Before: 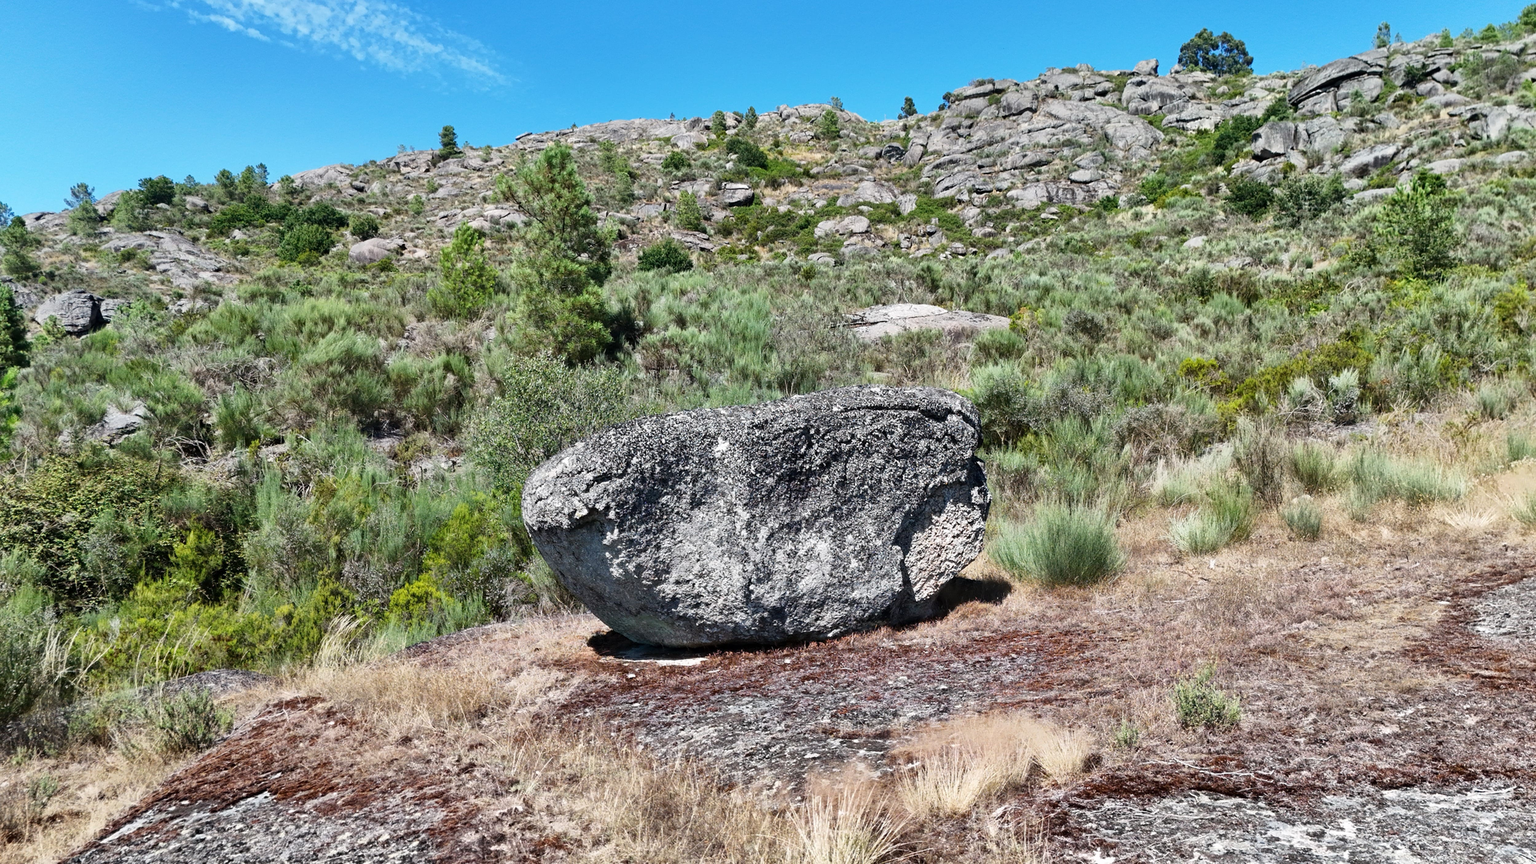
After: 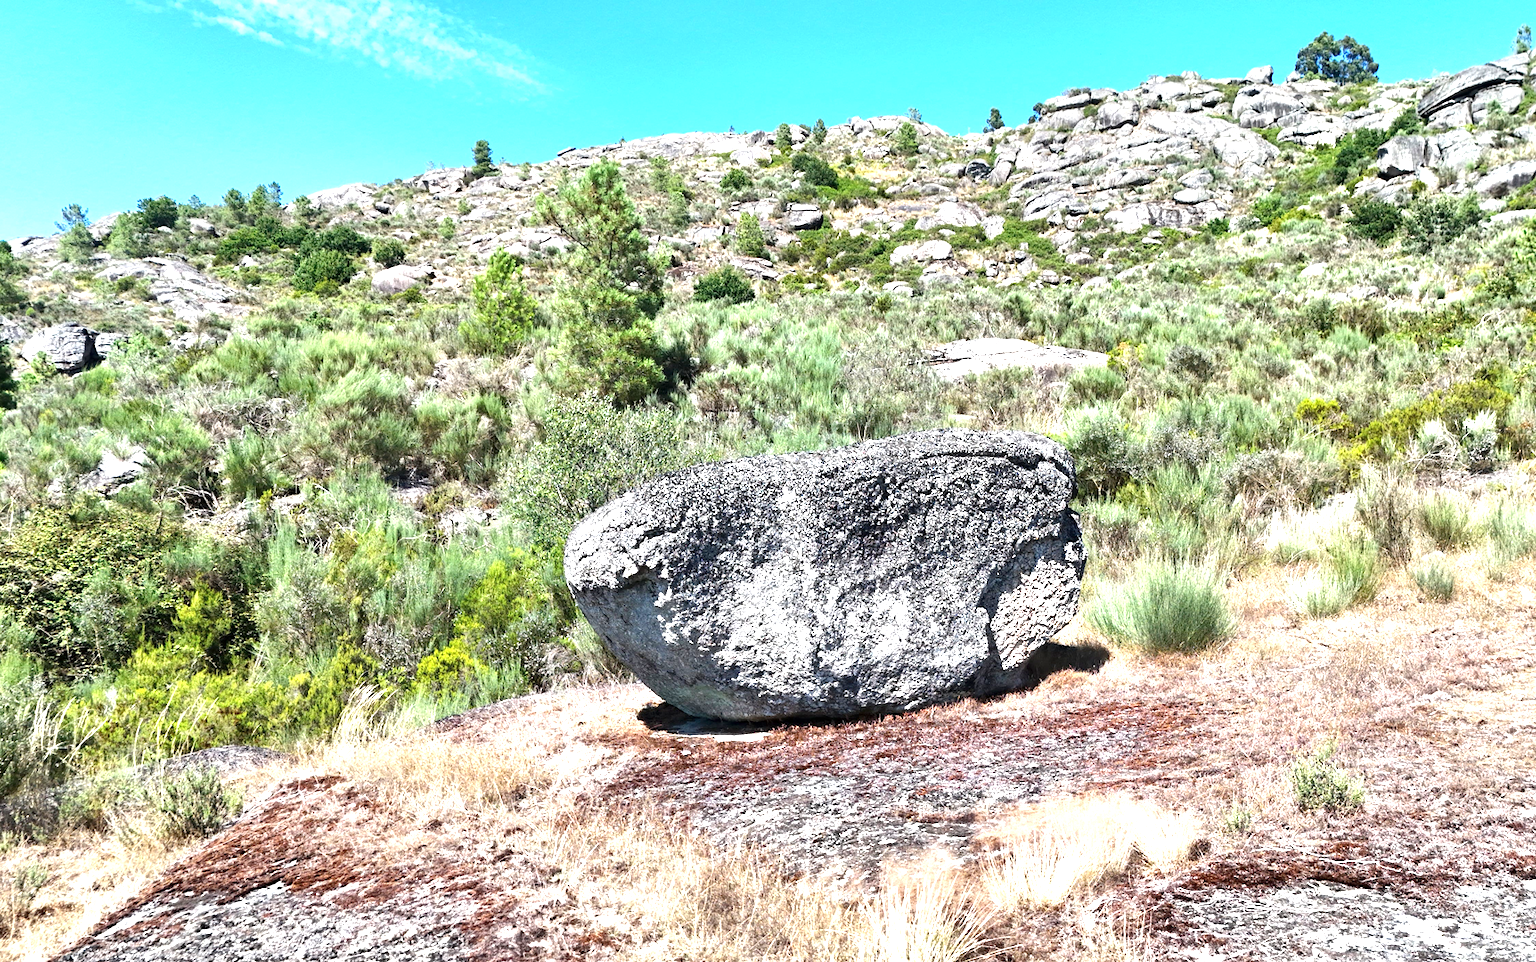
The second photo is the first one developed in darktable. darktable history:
exposure: exposure 1.206 EV, compensate exposure bias true, compensate highlight preservation false
crop and rotate: left 1.027%, right 9.142%
